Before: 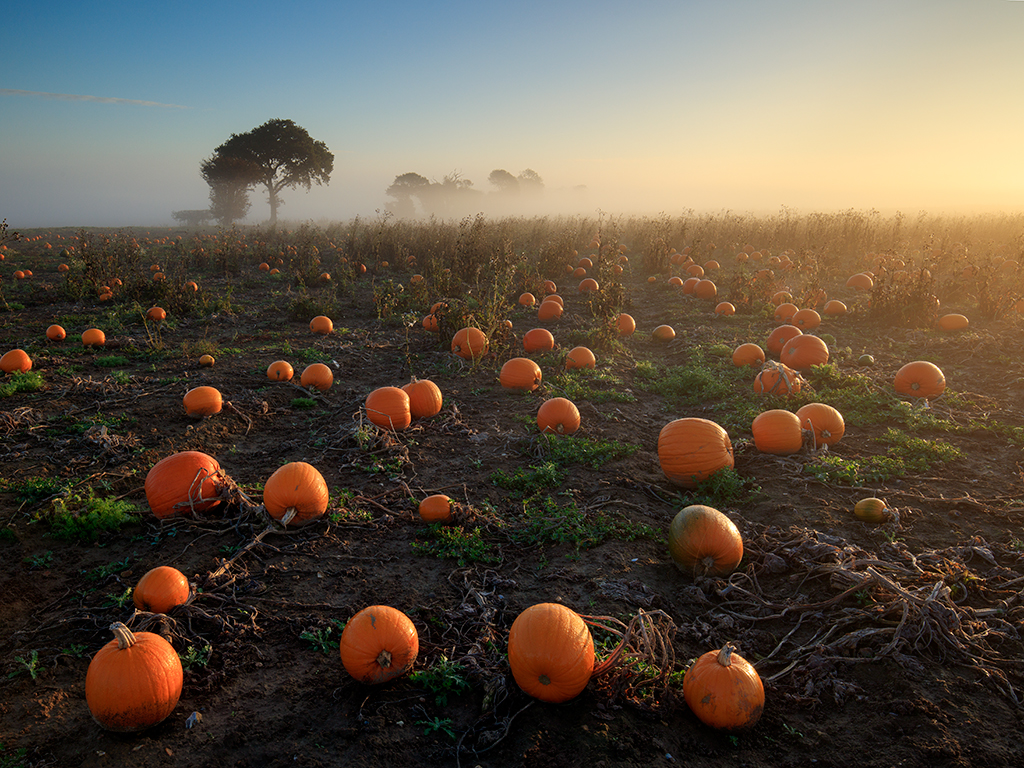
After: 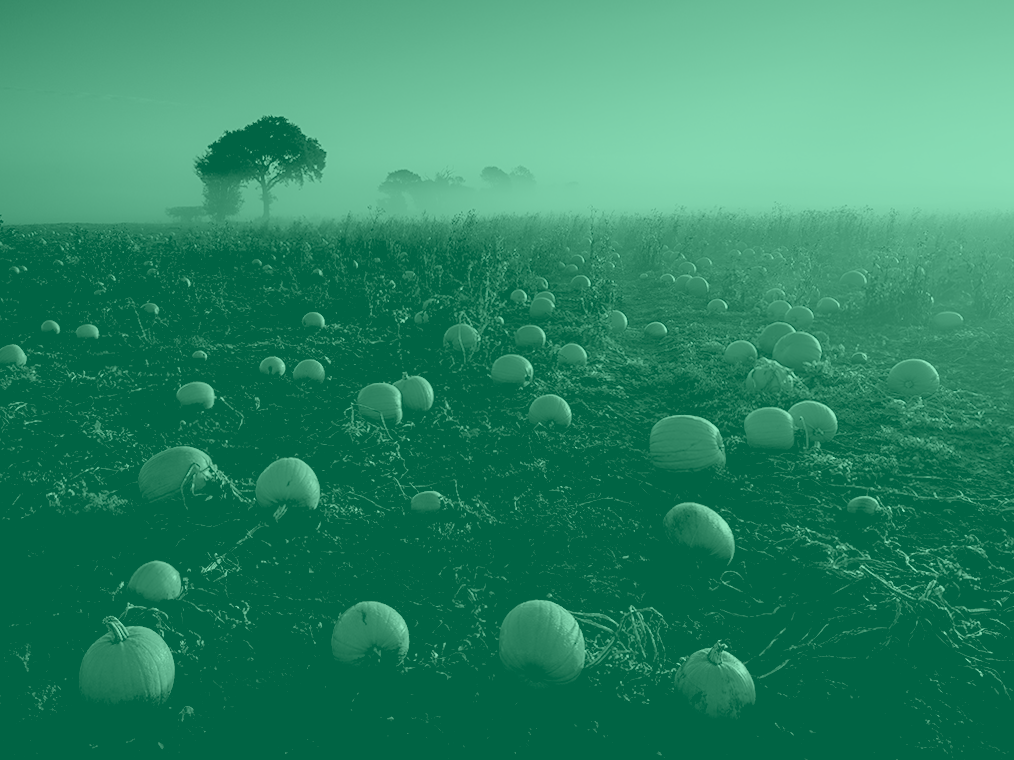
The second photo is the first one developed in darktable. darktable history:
rotate and perspective: rotation 0.192°, lens shift (horizontal) -0.015, crop left 0.005, crop right 0.996, crop top 0.006, crop bottom 0.99
crop and rotate: left 0.126%
exposure: black level correction 0.001, exposure -0.2 EV, compensate highlight preservation false
sharpen: amount 0.2
tone curve: curves: ch0 [(0, 0.032) (0.181, 0.152) (0.751, 0.762) (1, 1)], color space Lab, linked channels, preserve colors none
colorize: hue 147.6°, saturation 65%, lightness 21.64%
rgb levels: levels [[0.029, 0.461, 0.922], [0, 0.5, 1], [0, 0.5, 1]]
